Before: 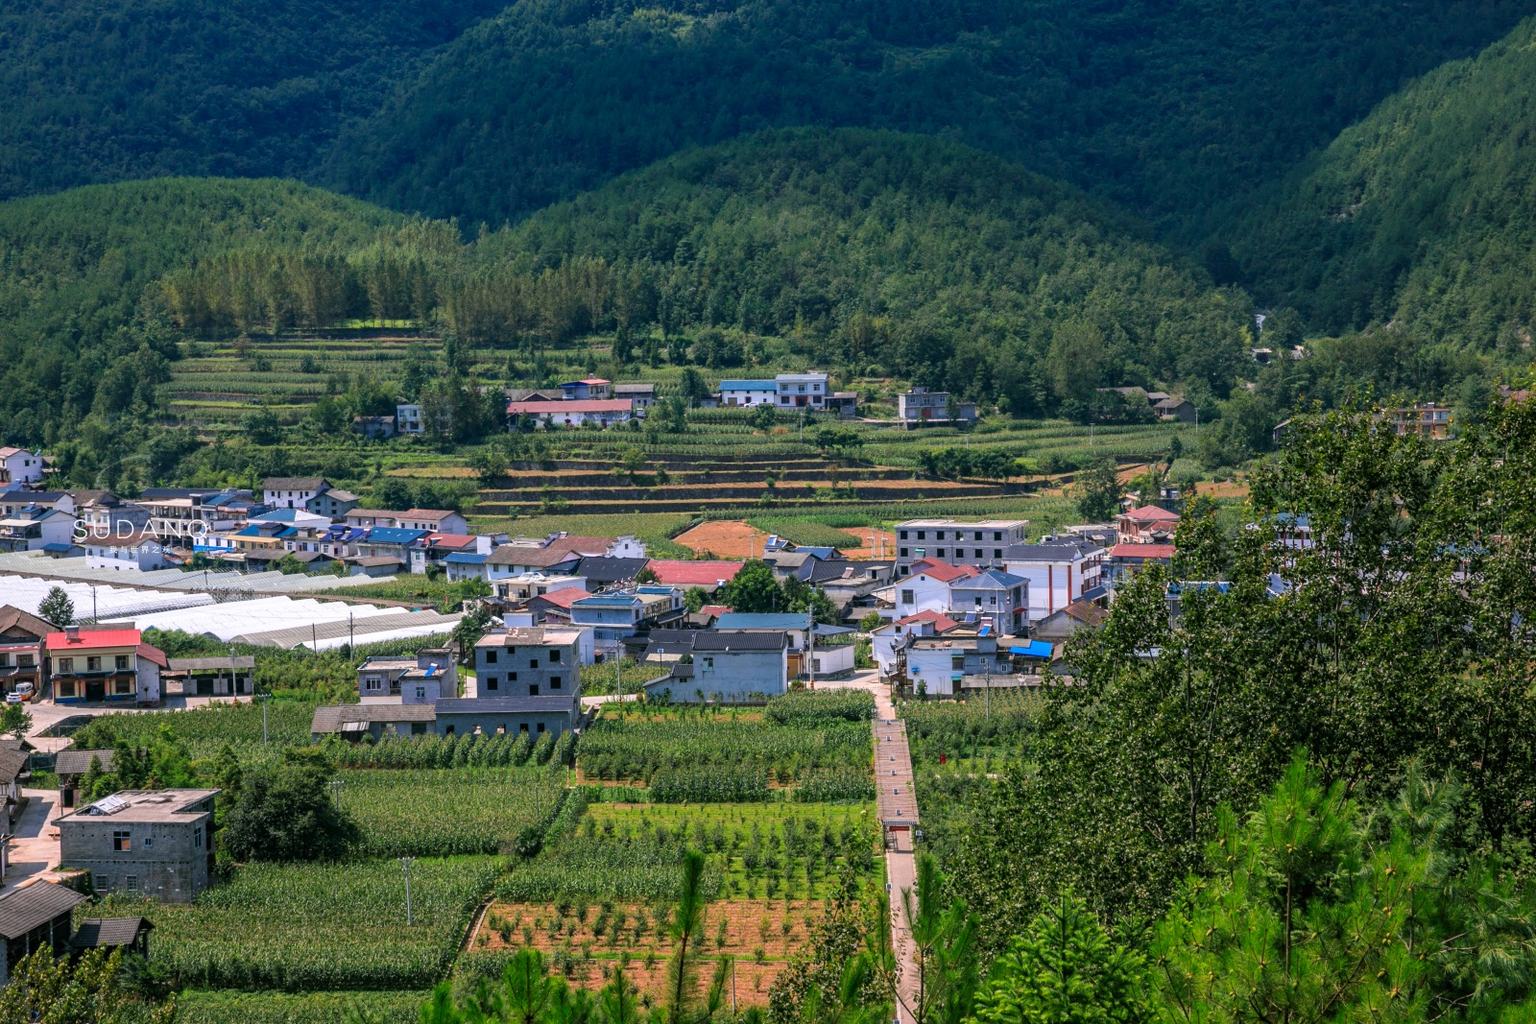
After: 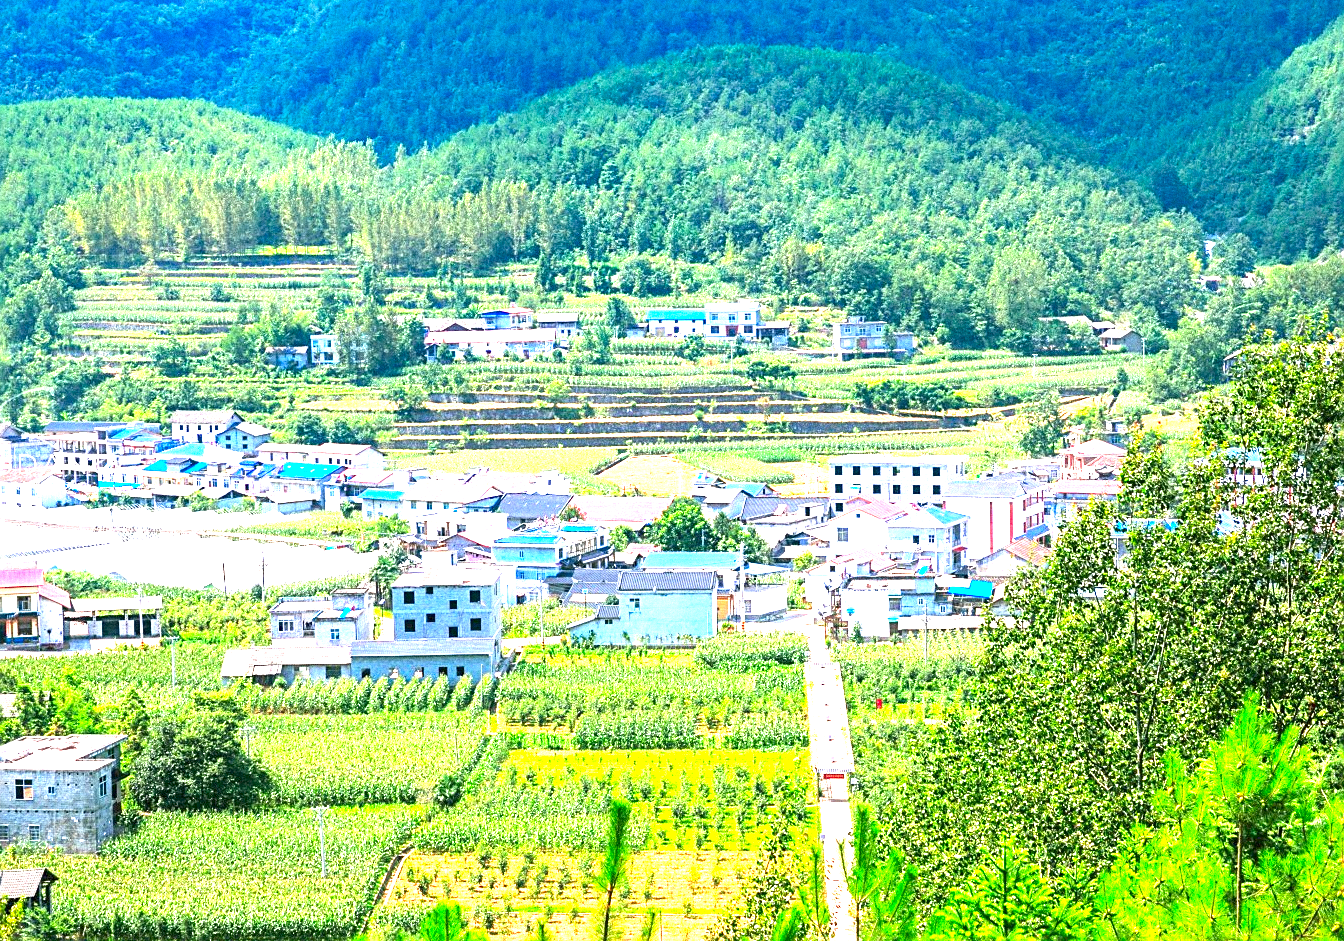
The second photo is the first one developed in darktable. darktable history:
exposure: exposure 3 EV, compensate highlight preservation false
contrast brightness saturation: contrast 0.09, saturation 0.28
sharpen: on, module defaults
crop: left 6.446%, top 8.188%, right 9.538%, bottom 3.548%
grain: mid-tones bias 0%
contrast equalizer: octaves 7, y [[0.6 ×6], [0.55 ×6], [0 ×6], [0 ×6], [0 ×6]], mix -0.2
